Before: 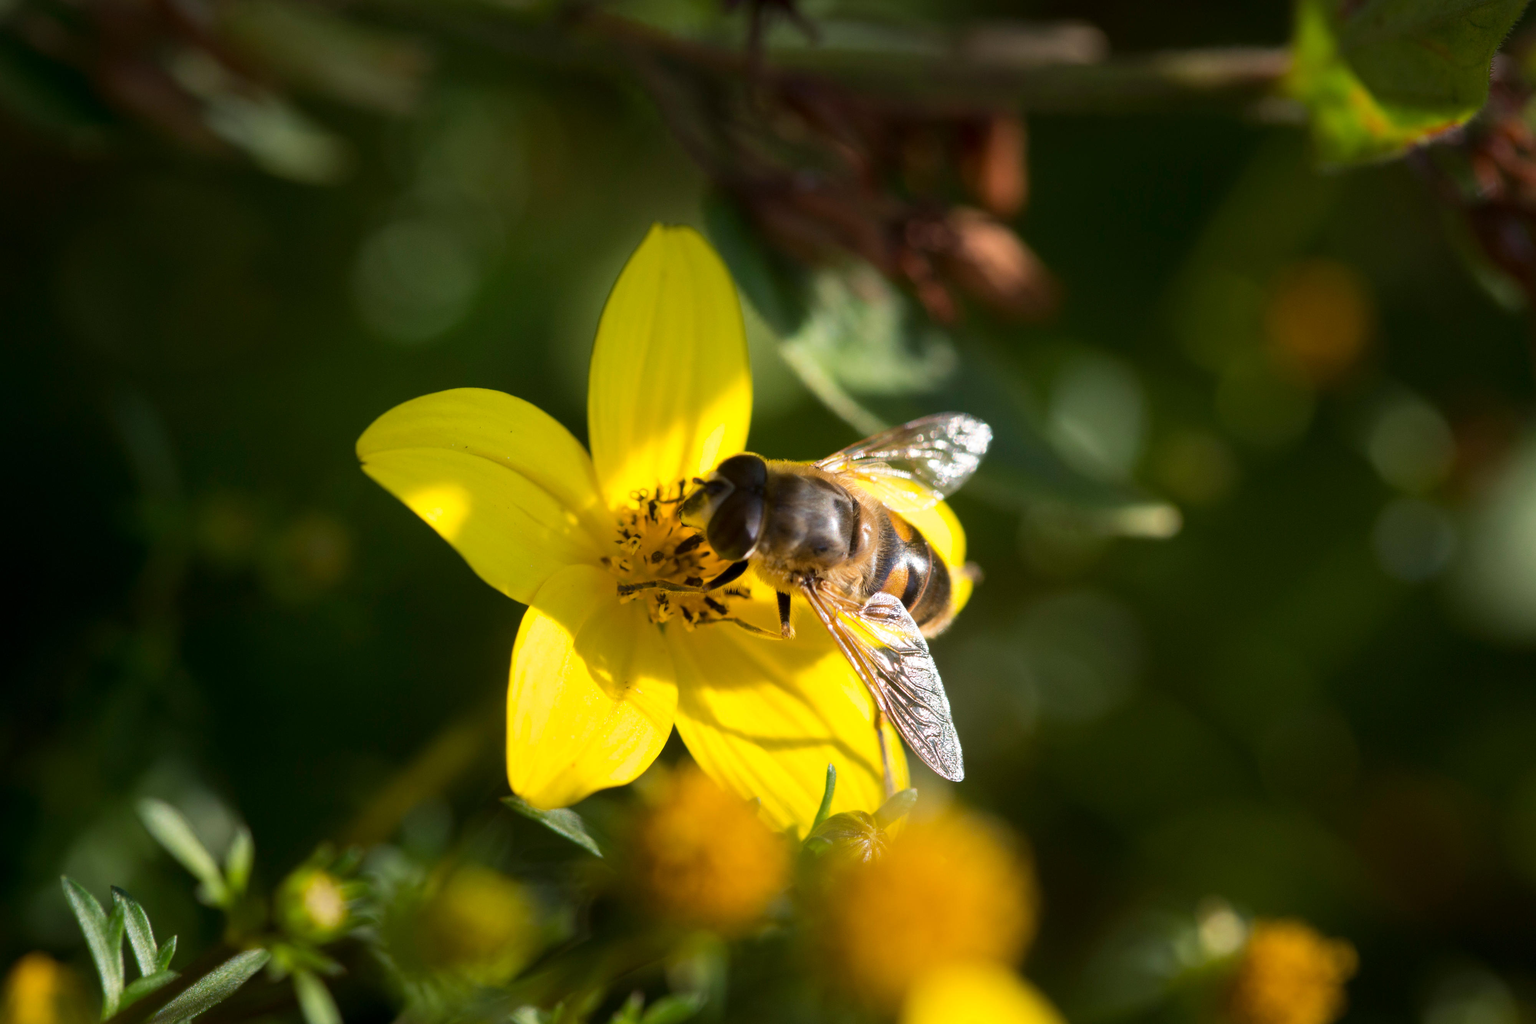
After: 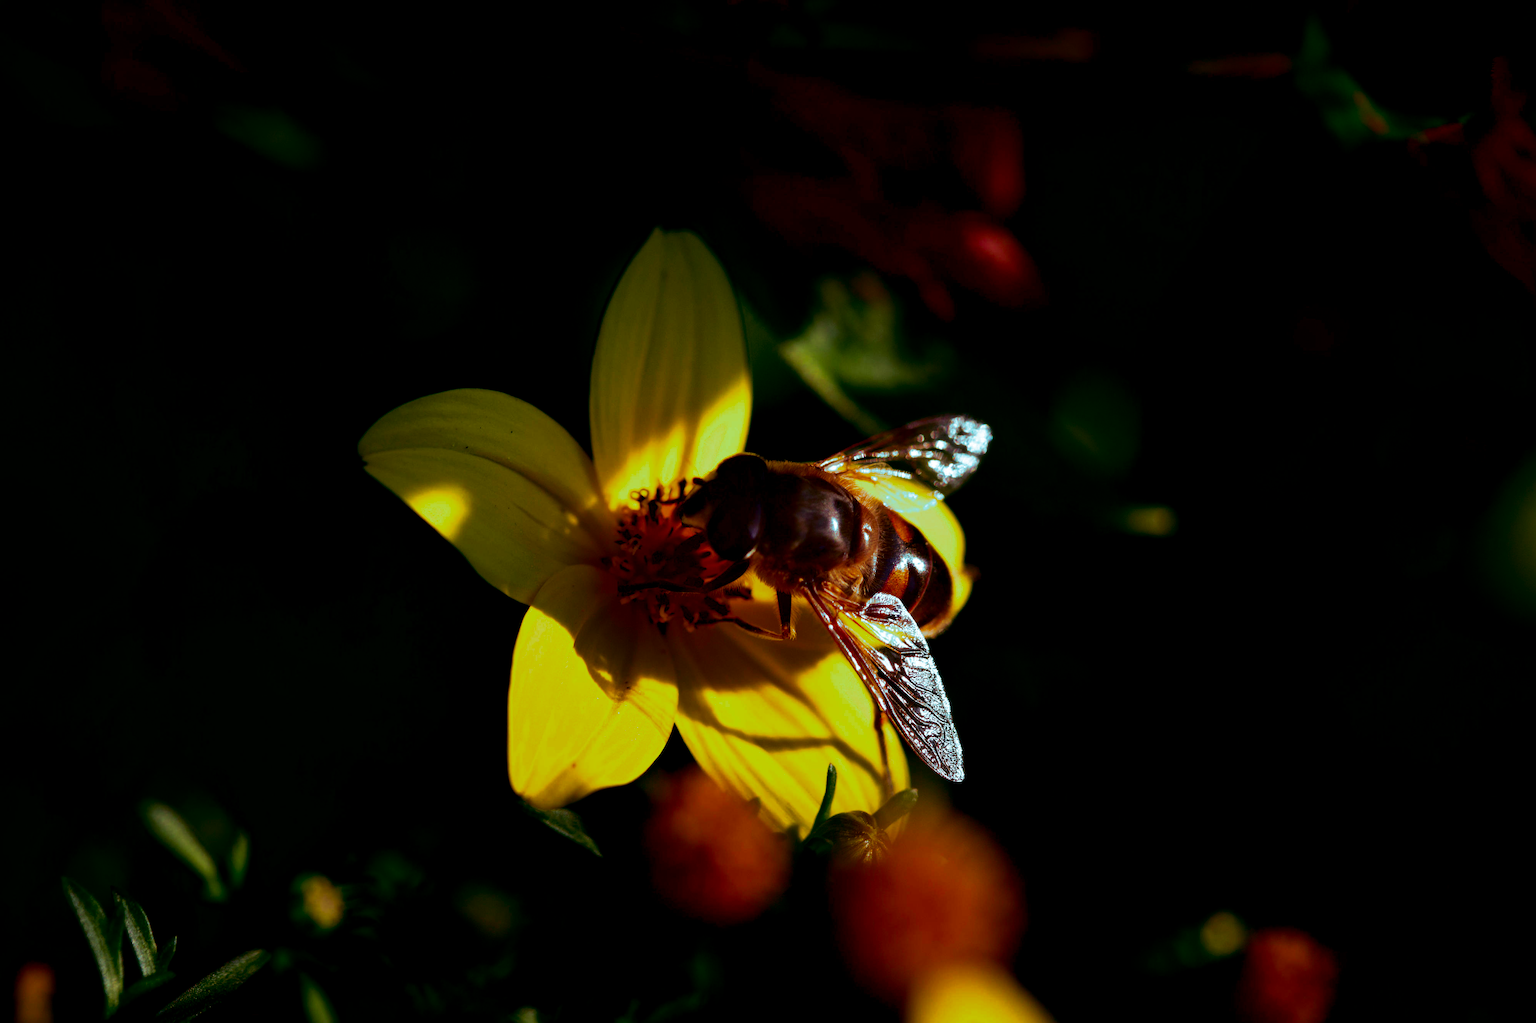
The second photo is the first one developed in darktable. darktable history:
split-toning: shadows › hue 327.6°, highlights › hue 198°, highlights › saturation 0.55, balance -21.25, compress 0%
contrast brightness saturation: brightness -1, saturation 1
